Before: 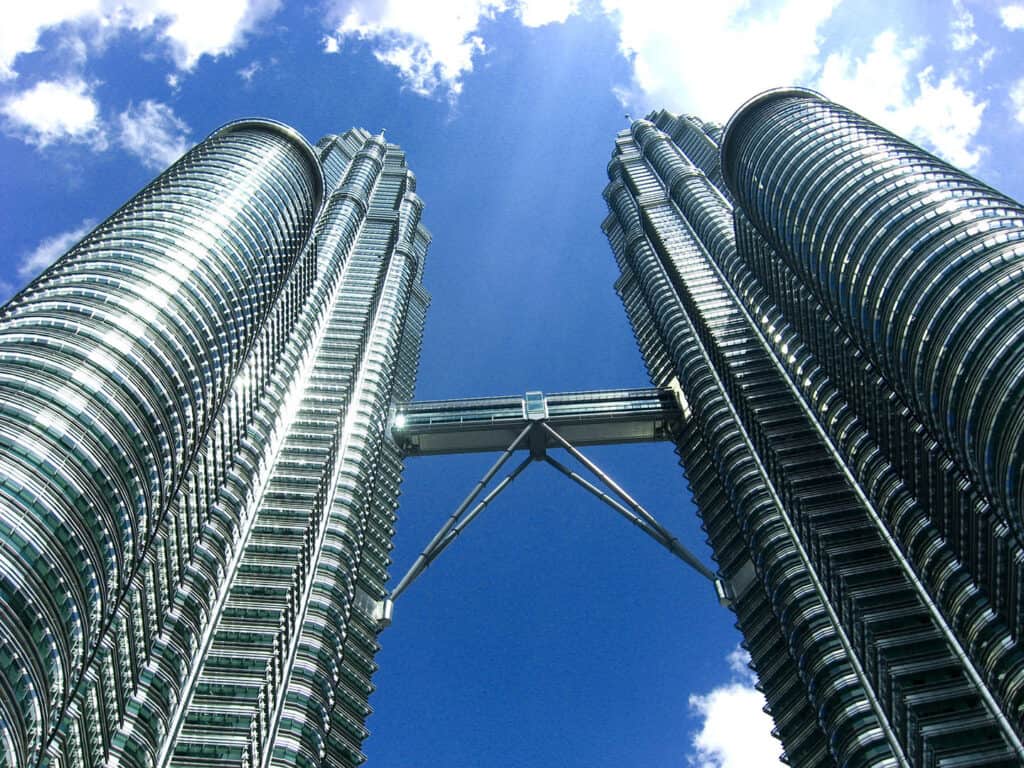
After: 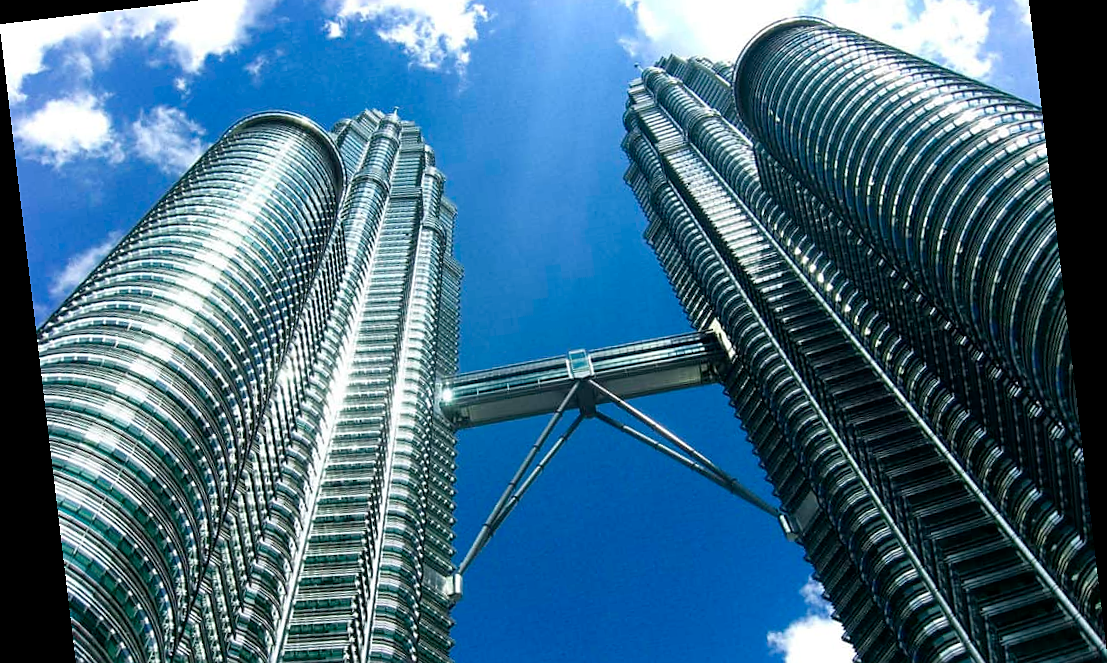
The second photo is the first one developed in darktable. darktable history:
crop: top 11.038%, bottom 13.962%
sharpen: radius 1.458, amount 0.398, threshold 1.271
rotate and perspective: rotation -6.83°, automatic cropping off
